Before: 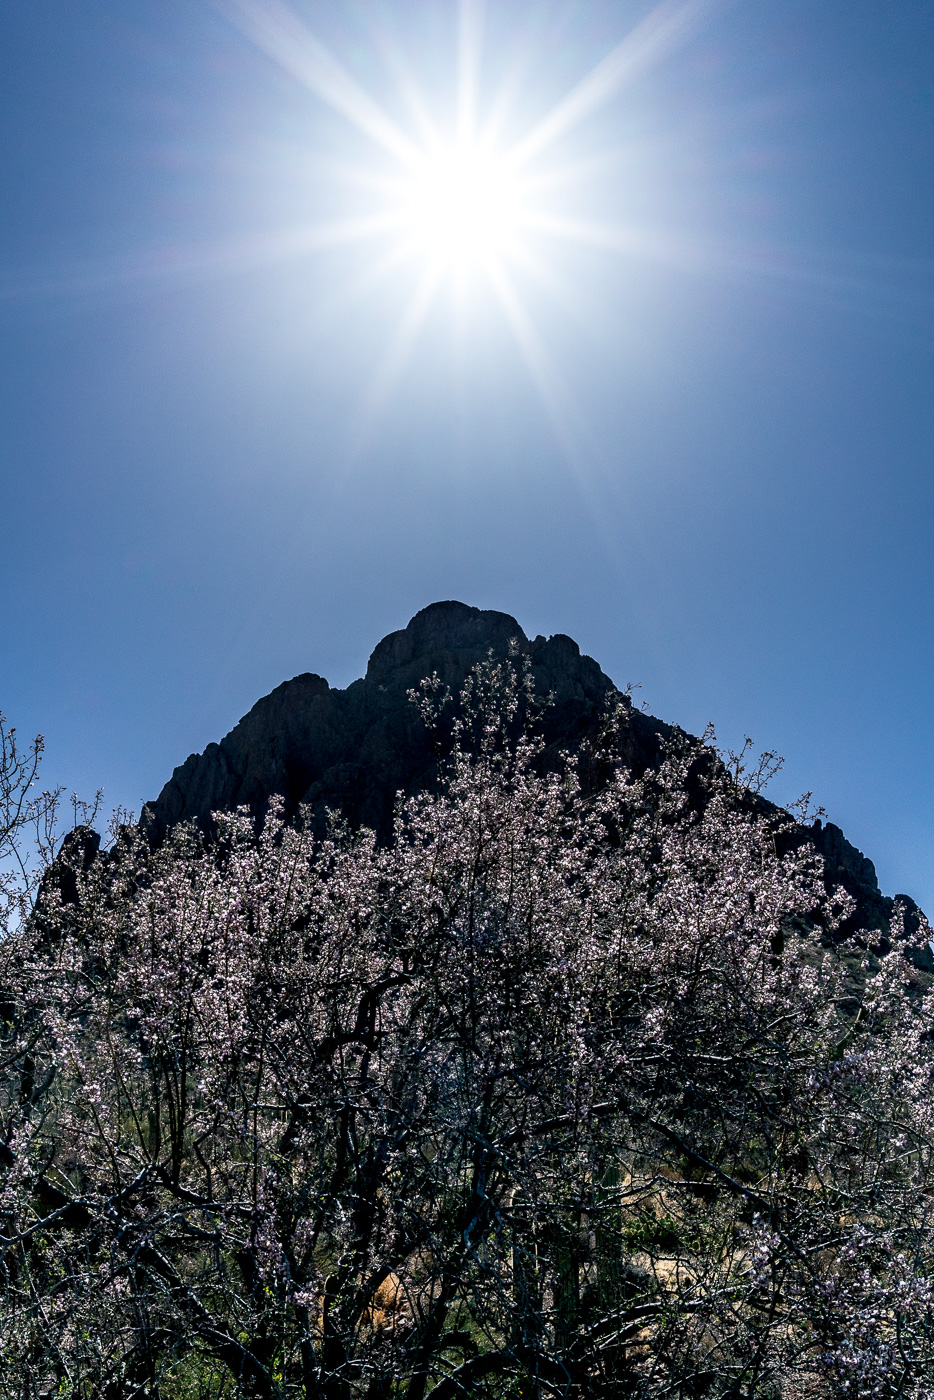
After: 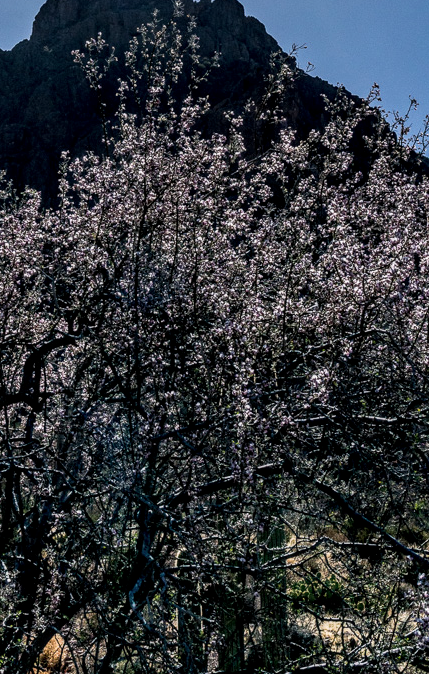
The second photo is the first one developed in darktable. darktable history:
local contrast: on, module defaults
crop: left 35.926%, top 45.707%, right 18.101%, bottom 6.101%
